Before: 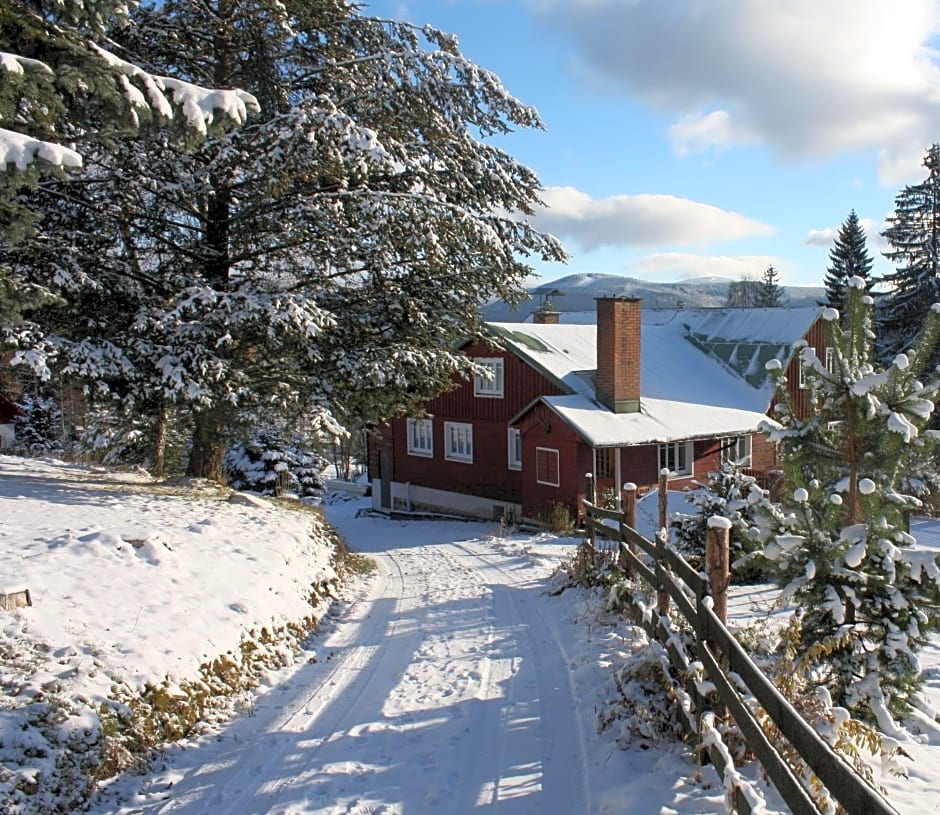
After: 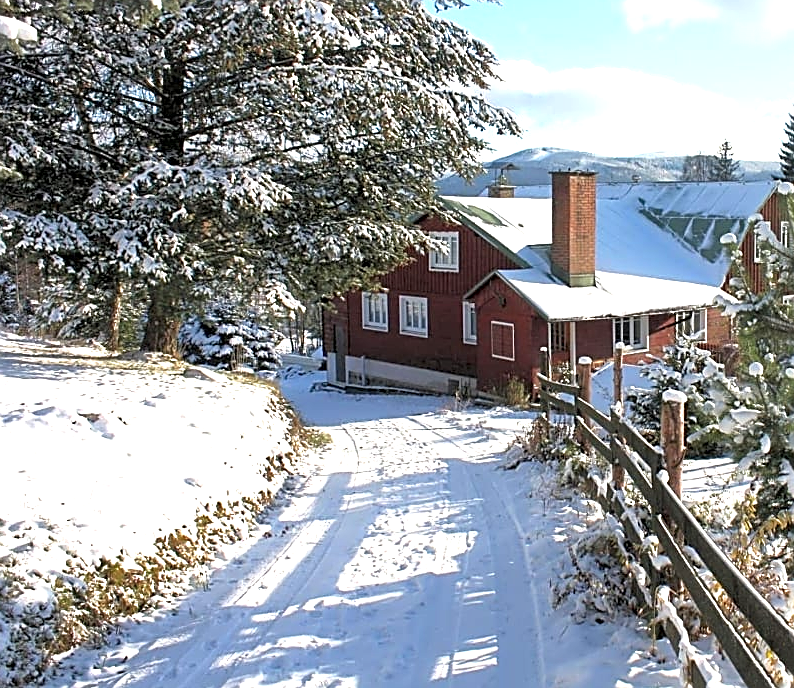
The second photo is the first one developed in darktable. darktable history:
crop and rotate: left 4.842%, top 15.51%, right 10.668%
exposure: black level correction 0, exposure 0.9 EV, compensate exposure bias true, compensate highlight preservation false
sharpen: on, module defaults
shadows and highlights: shadows 20.55, highlights -20.99, soften with gaussian
